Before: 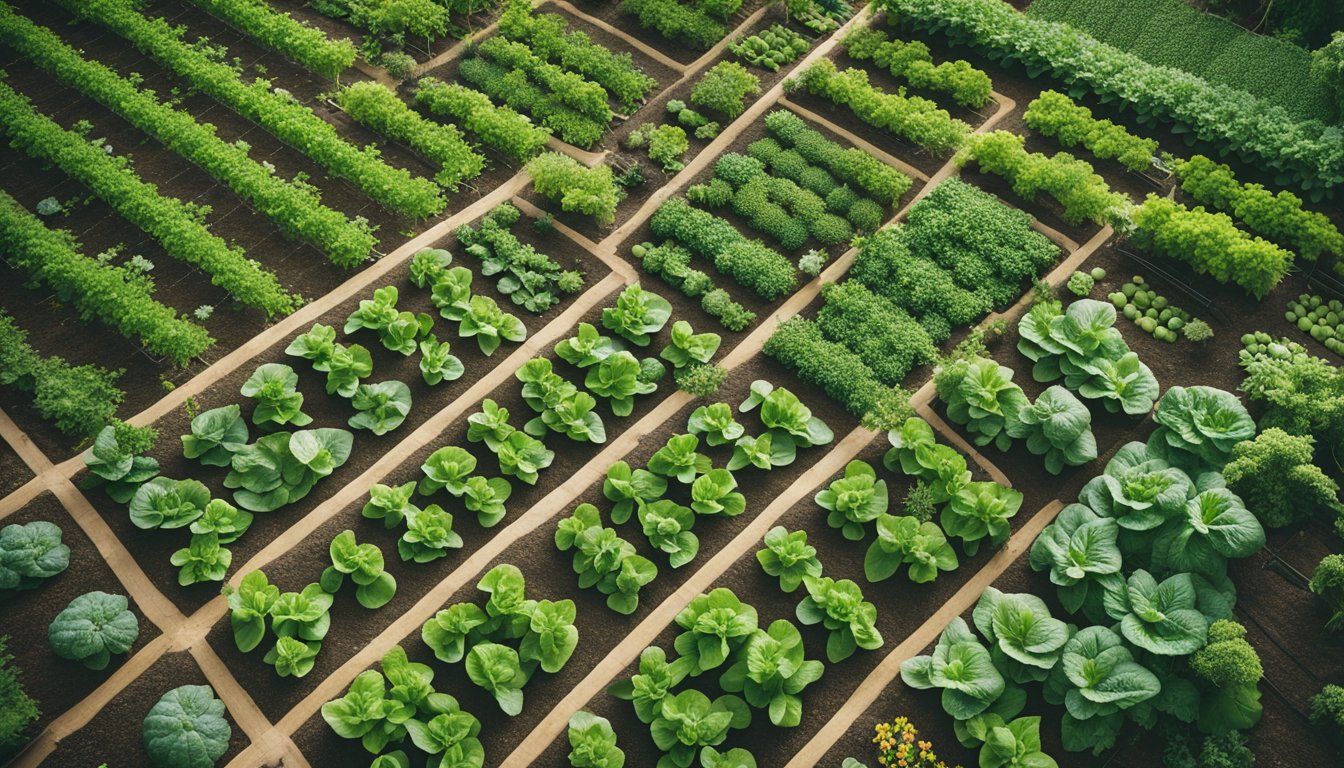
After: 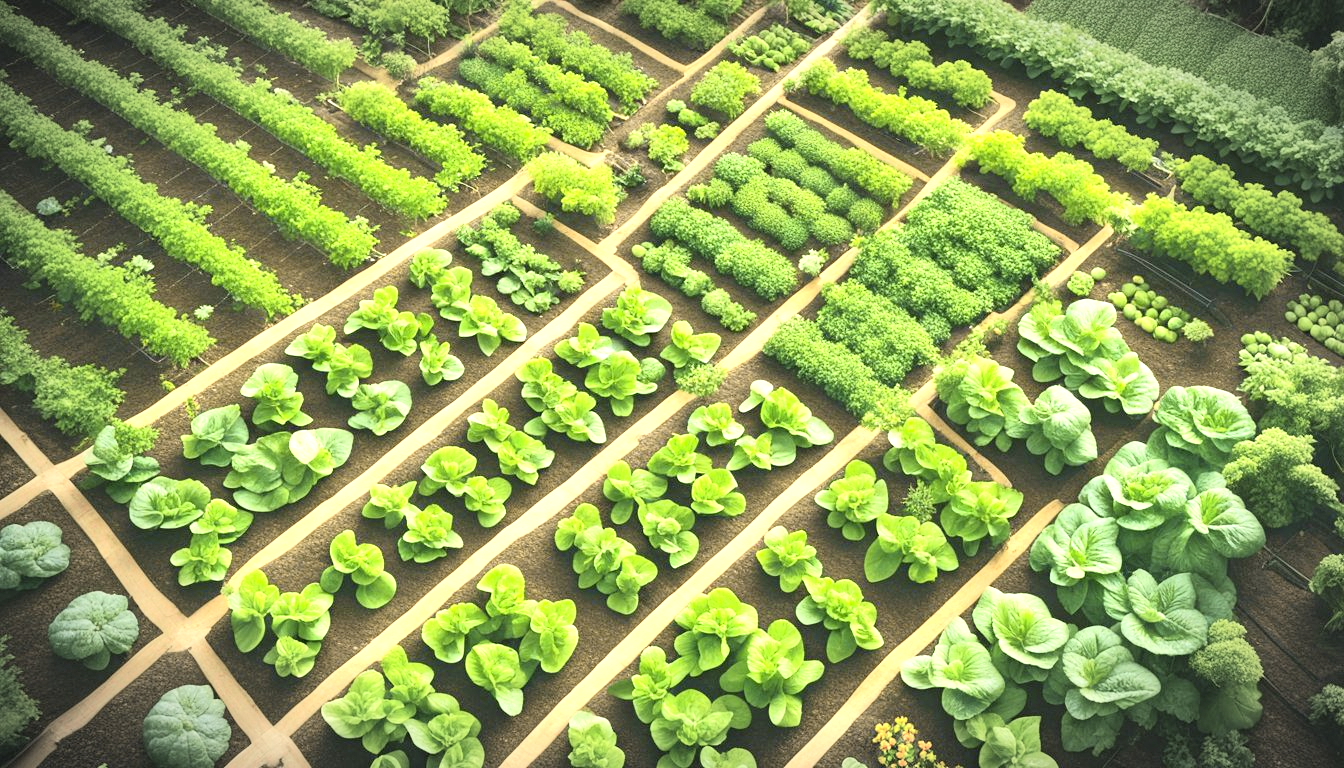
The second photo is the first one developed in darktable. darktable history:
tone curve: curves: ch0 [(0, 0.021) (0.049, 0.044) (0.152, 0.14) (0.328, 0.377) (0.473, 0.543) (0.641, 0.705) (0.85, 0.894) (1, 0.969)]; ch1 [(0, 0) (0.302, 0.331) (0.433, 0.432) (0.472, 0.47) (0.502, 0.503) (0.527, 0.516) (0.564, 0.573) (0.614, 0.626) (0.677, 0.701) (0.859, 0.885) (1, 1)]; ch2 [(0, 0) (0.33, 0.301) (0.447, 0.44) (0.487, 0.496) (0.502, 0.516) (0.535, 0.563) (0.565, 0.597) (0.608, 0.641) (1, 1)], color space Lab, independent channels, preserve colors none
exposure: black level correction 0, exposure 1.5 EV, compensate exposure bias true, compensate highlight preservation false
vignetting: automatic ratio true
